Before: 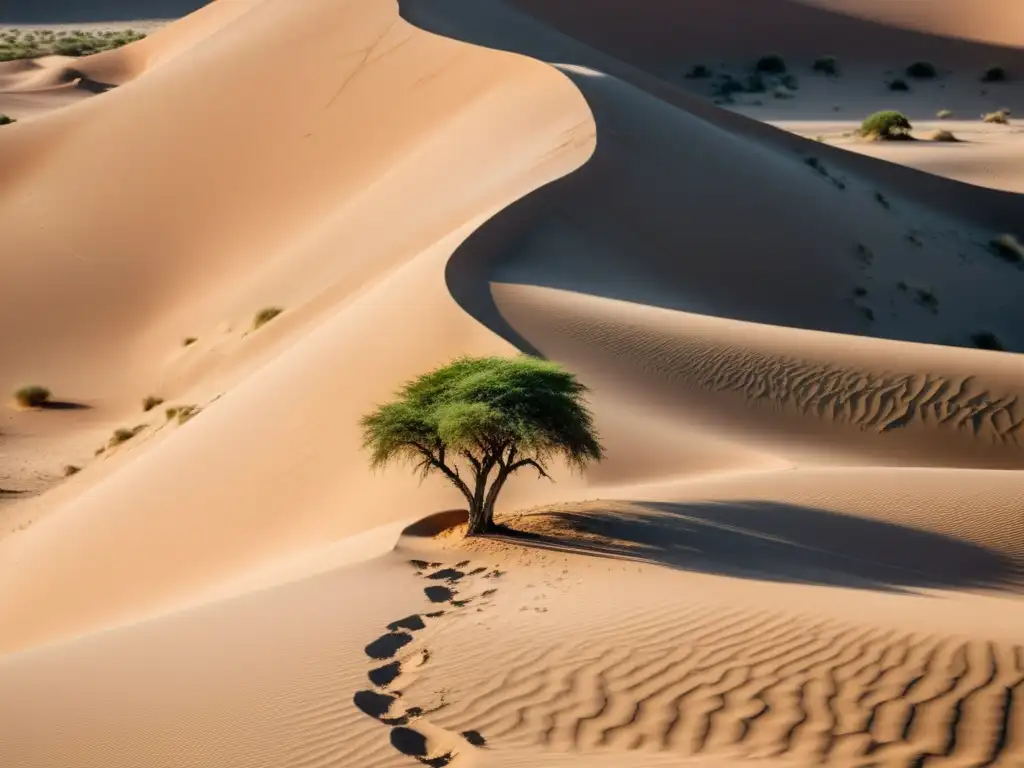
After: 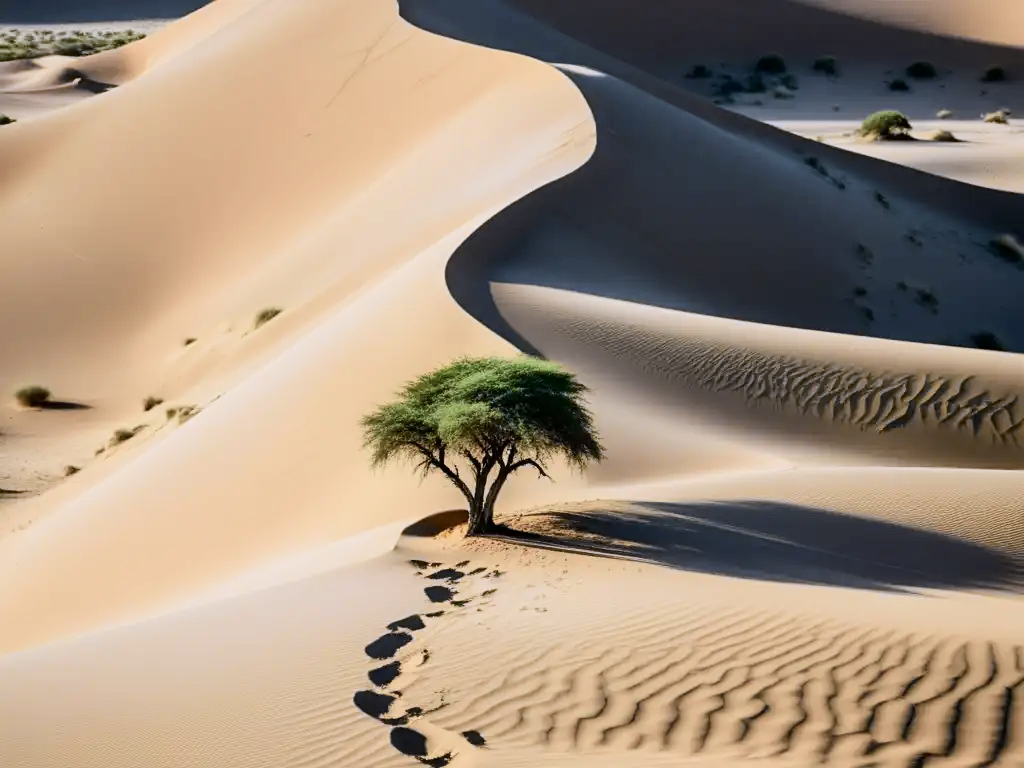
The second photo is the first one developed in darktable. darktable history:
white balance: red 0.967, blue 1.119, emerald 0.756
tone curve: curves: ch0 [(0, 0) (0.078, 0.052) (0.236, 0.22) (0.427, 0.472) (0.508, 0.586) (0.654, 0.742) (0.793, 0.851) (0.994, 0.974)]; ch1 [(0, 0) (0.161, 0.092) (0.35, 0.33) (0.392, 0.392) (0.456, 0.456) (0.505, 0.502) (0.537, 0.518) (0.553, 0.534) (0.602, 0.579) (0.718, 0.718) (1, 1)]; ch2 [(0, 0) (0.346, 0.362) (0.411, 0.412) (0.502, 0.502) (0.531, 0.521) (0.586, 0.59) (0.621, 0.604) (1, 1)], color space Lab, independent channels, preserve colors none
sharpen: amount 0.2
